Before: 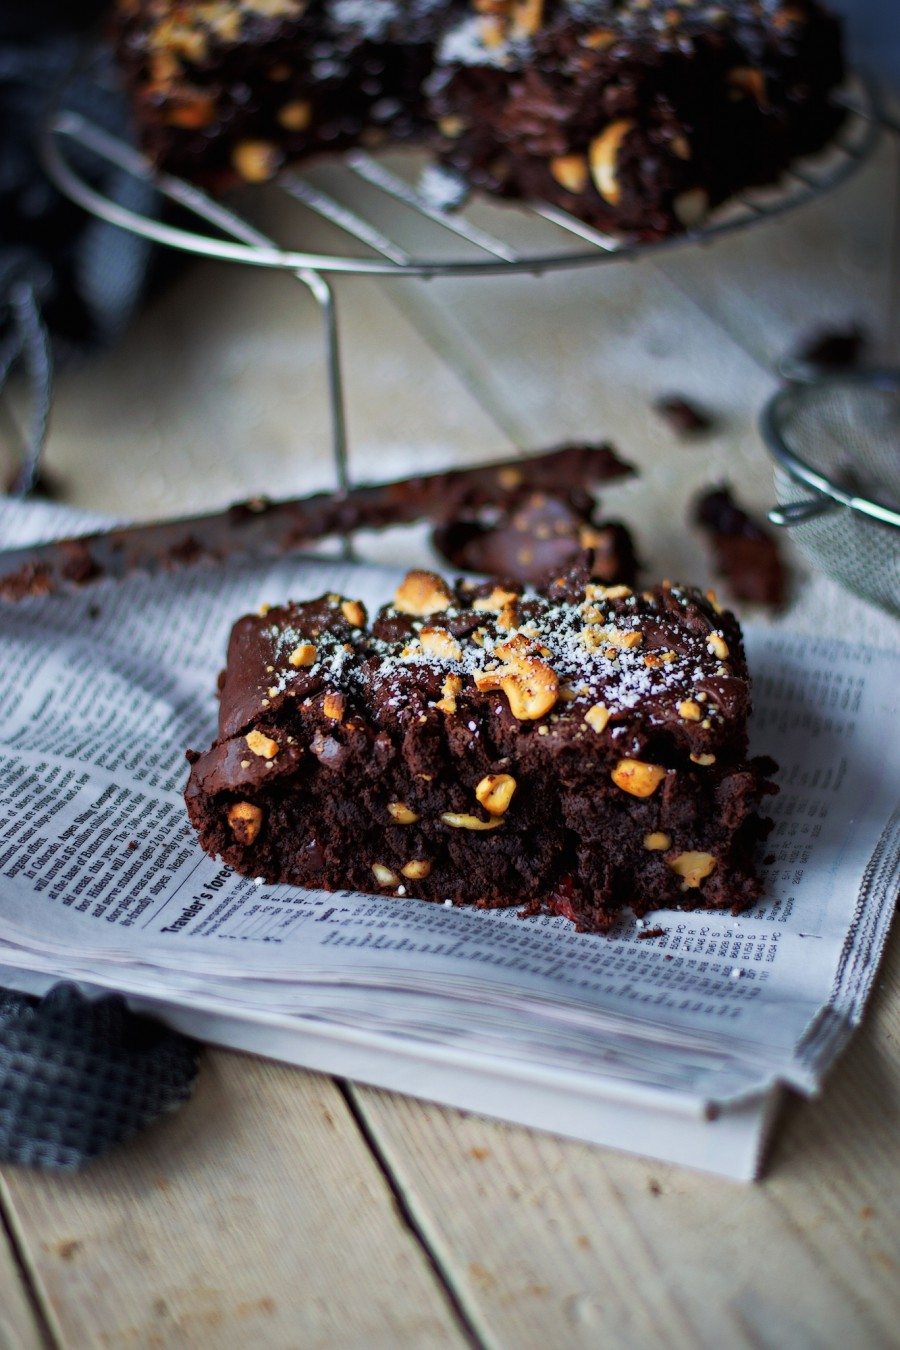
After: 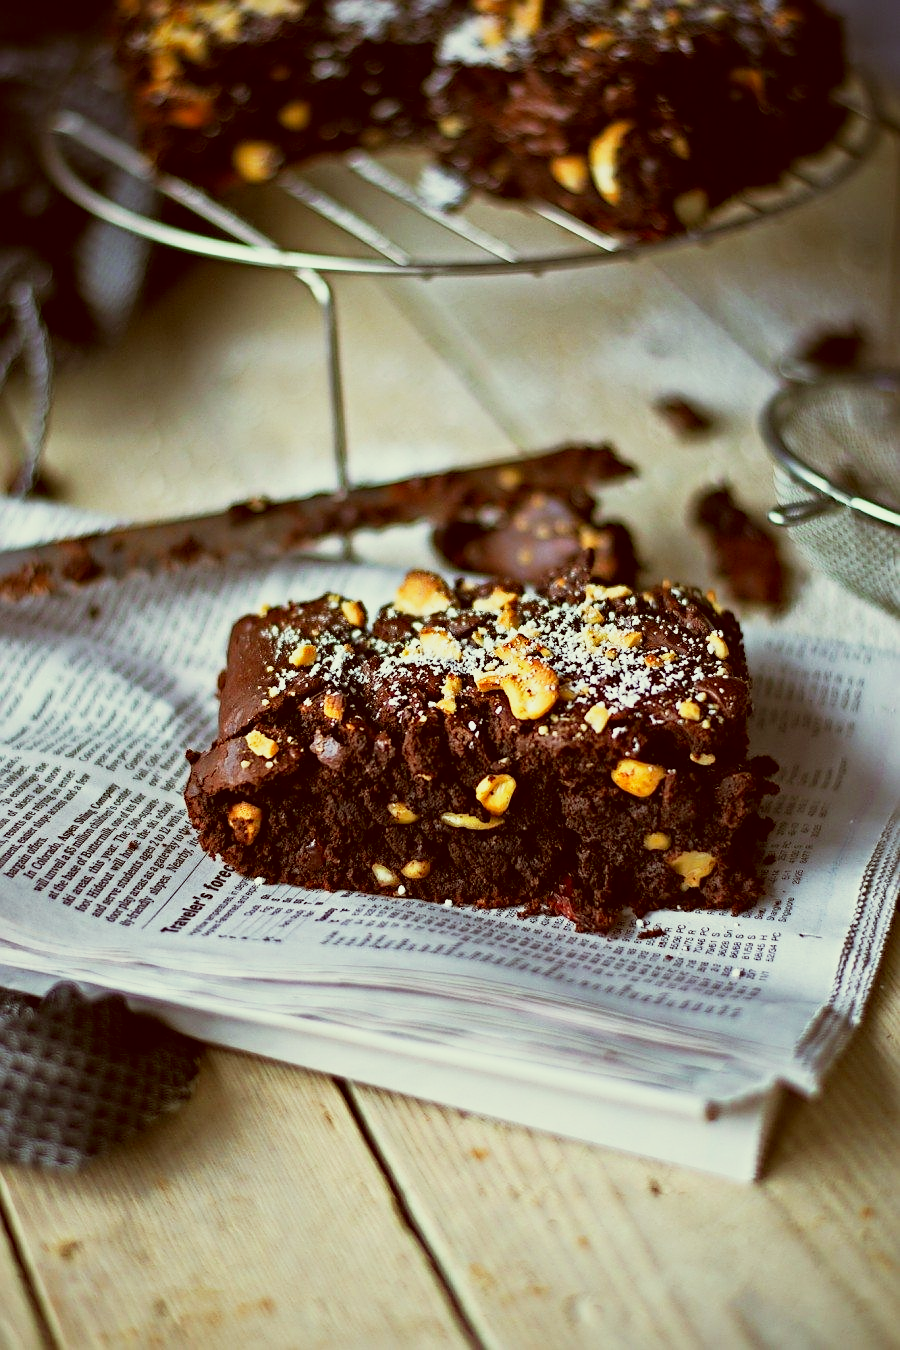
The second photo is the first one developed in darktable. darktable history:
color correction: highlights a* -5.94, highlights b* 9.48, shadows a* 10.12, shadows b* 23.94
sharpen: on, module defaults
color contrast: green-magenta contrast 0.96
base curve: curves: ch0 [(0, 0) (0.088, 0.125) (0.176, 0.251) (0.354, 0.501) (0.613, 0.749) (1, 0.877)], preserve colors none
